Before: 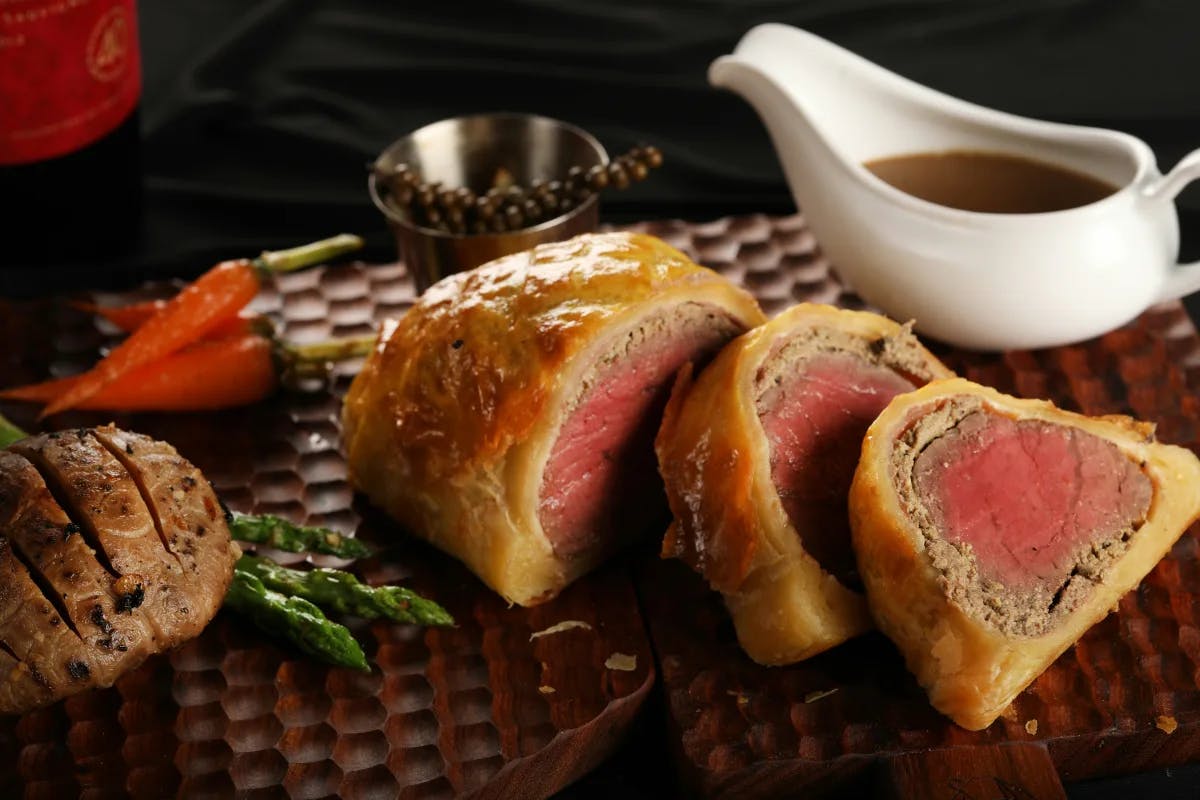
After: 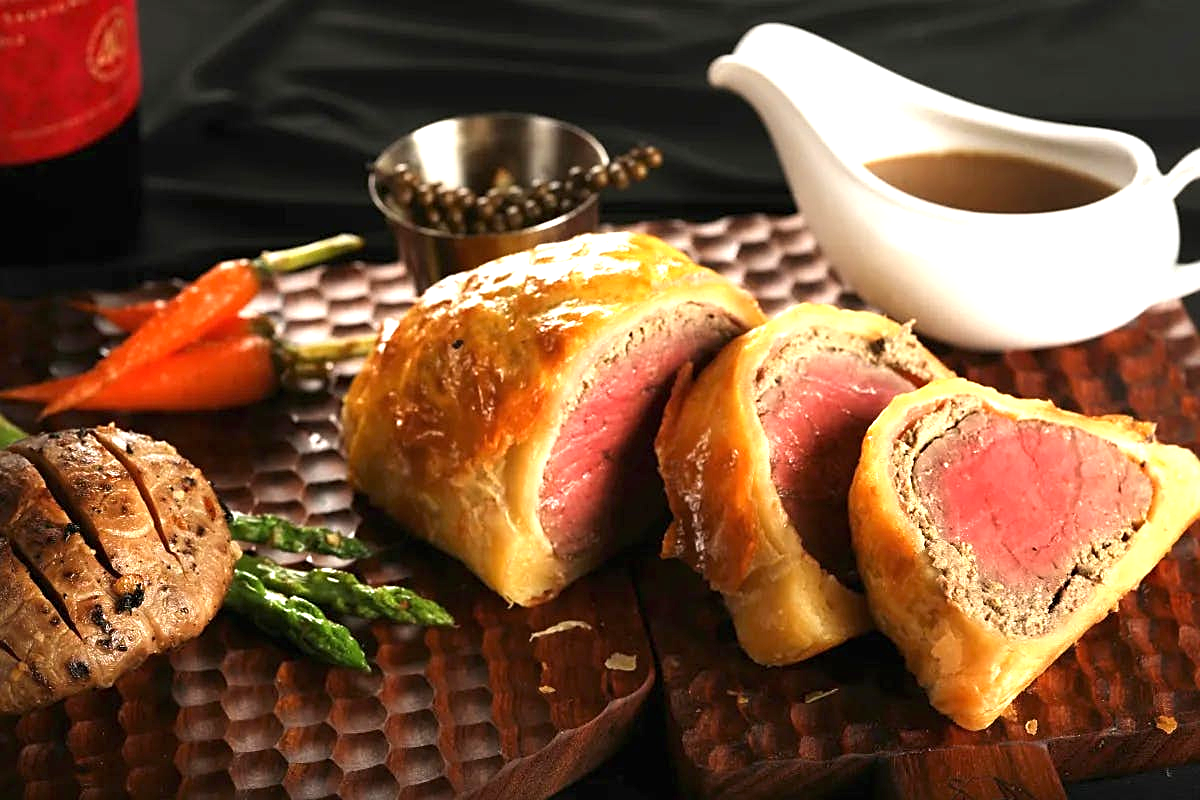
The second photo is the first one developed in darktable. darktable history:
exposure: black level correction 0, exposure 1.2 EV, compensate exposure bias true, compensate highlight preservation false
sharpen: on, module defaults
